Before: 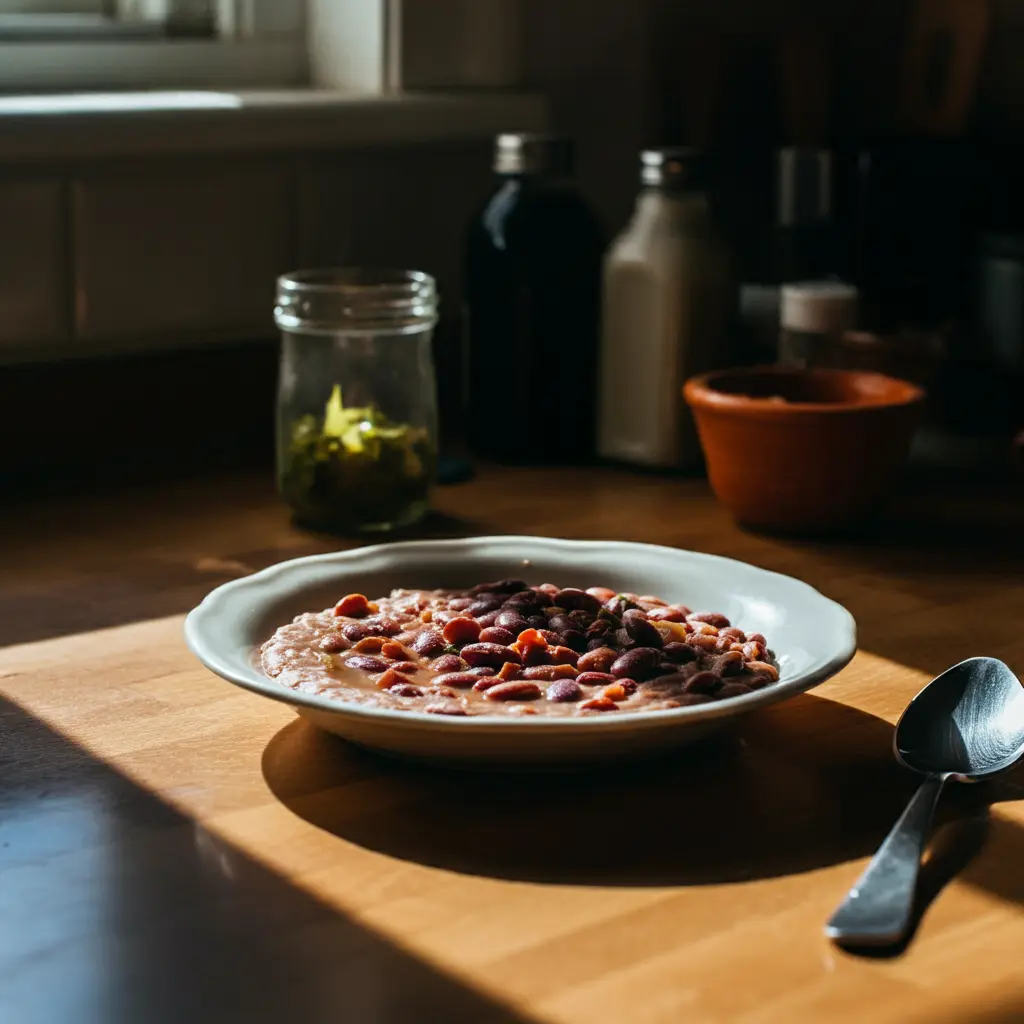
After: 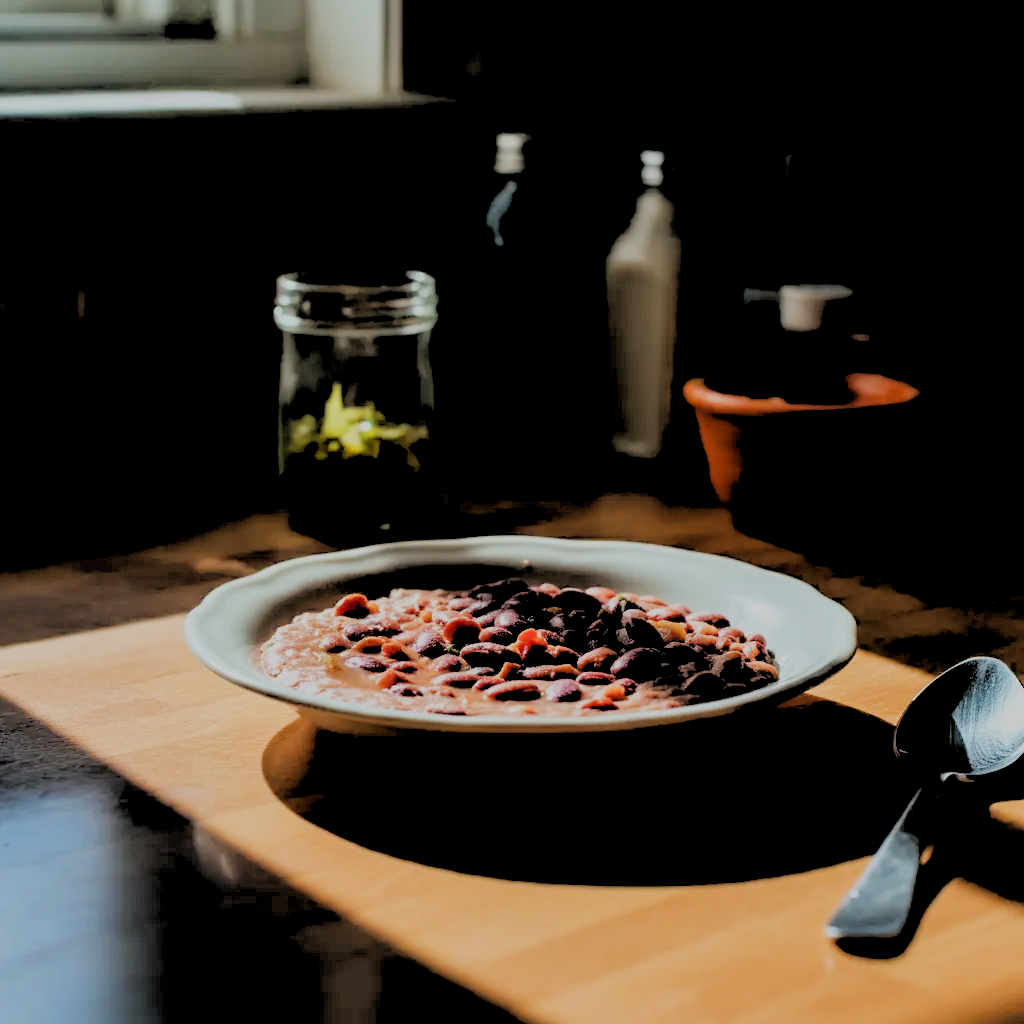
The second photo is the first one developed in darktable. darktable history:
rgb levels: levels [[0.027, 0.429, 0.996], [0, 0.5, 1], [0, 0.5, 1]]
filmic rgb: black relative exposure -6.98 EV, white relative exposure 5.63 EV, hardness 2.86
